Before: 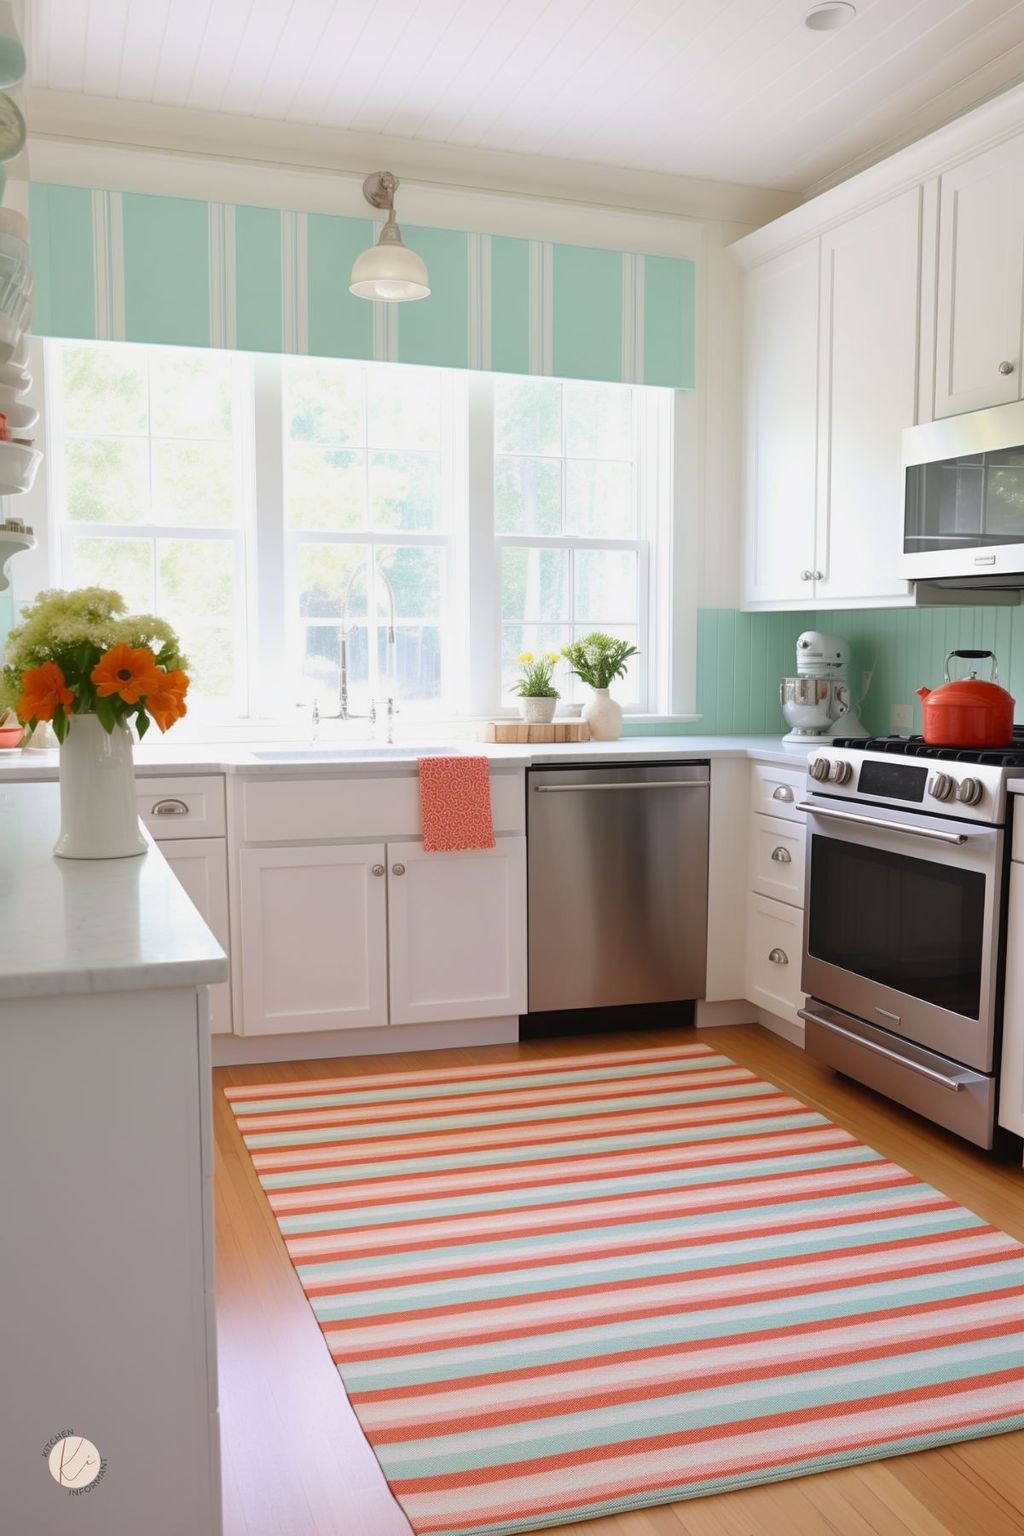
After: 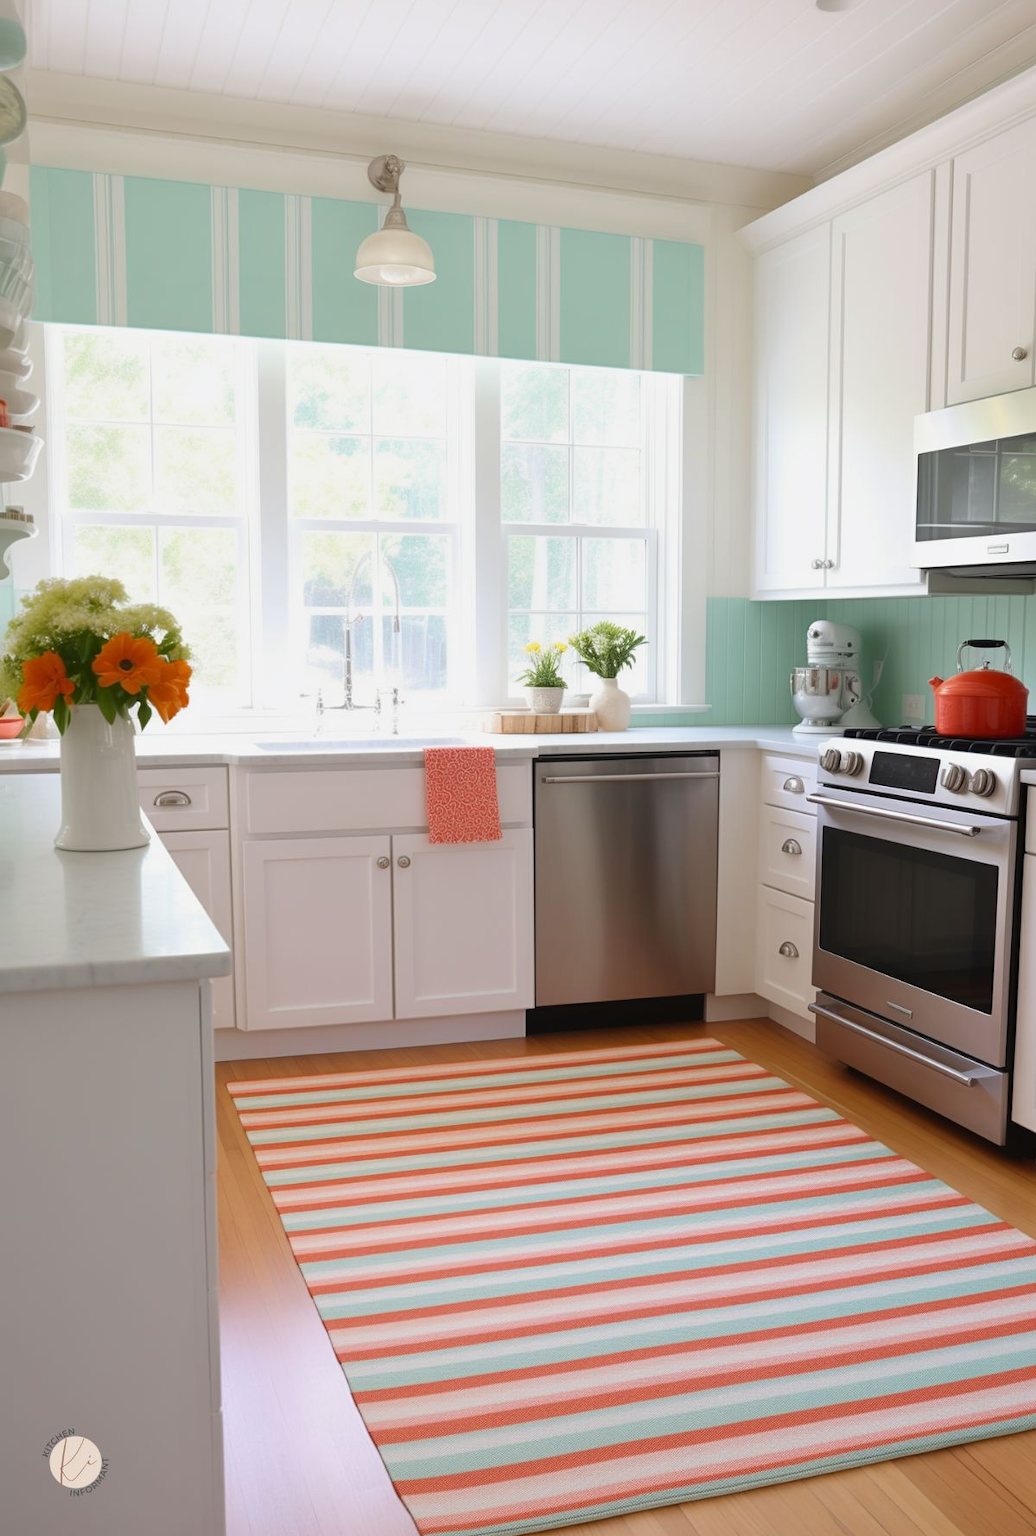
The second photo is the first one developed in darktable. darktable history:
crop: top 1.261%, right 0.014%
